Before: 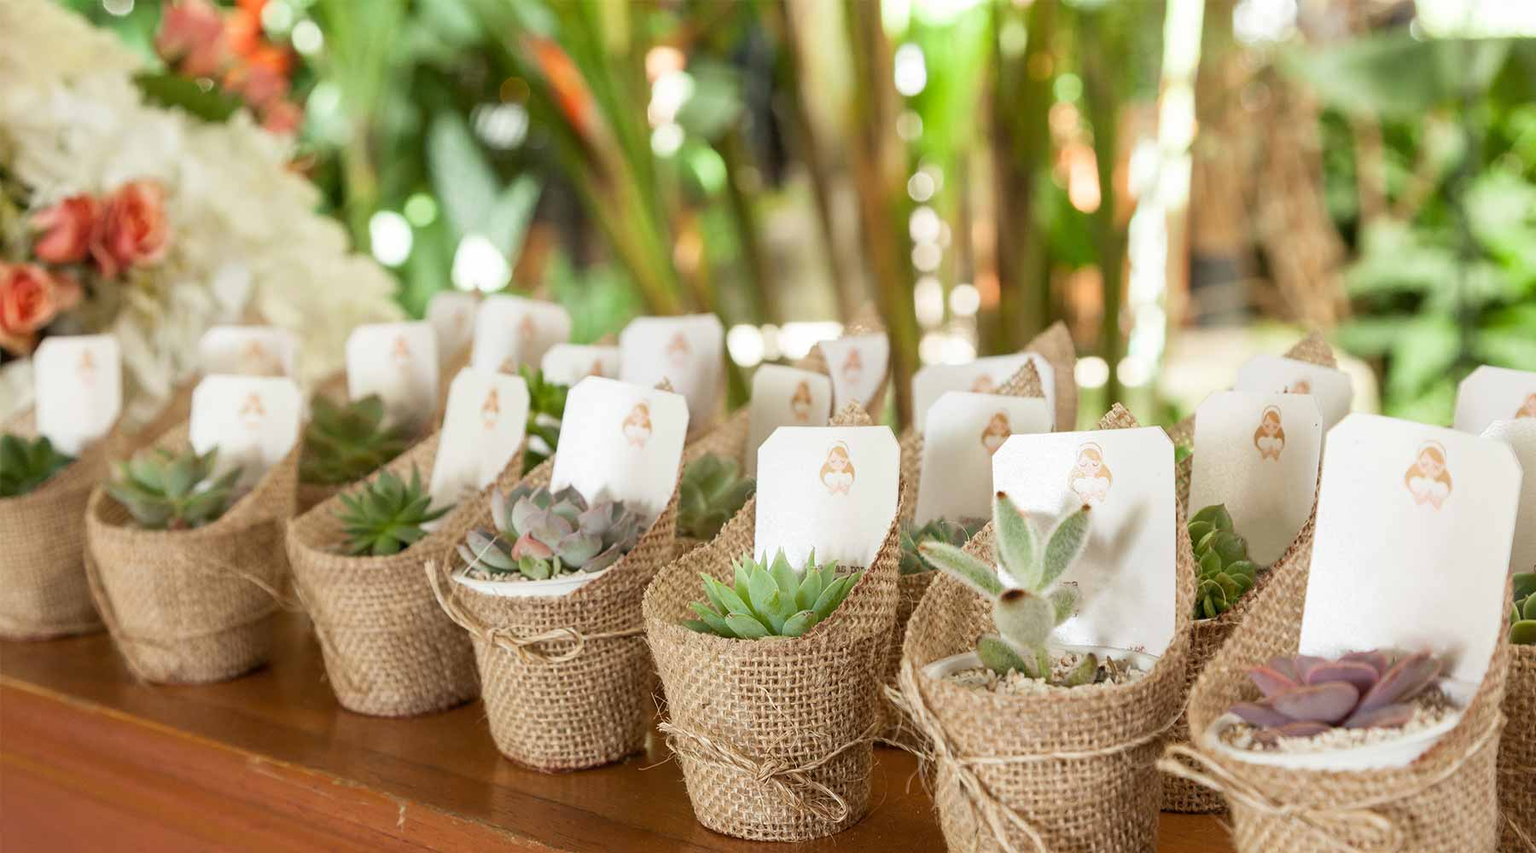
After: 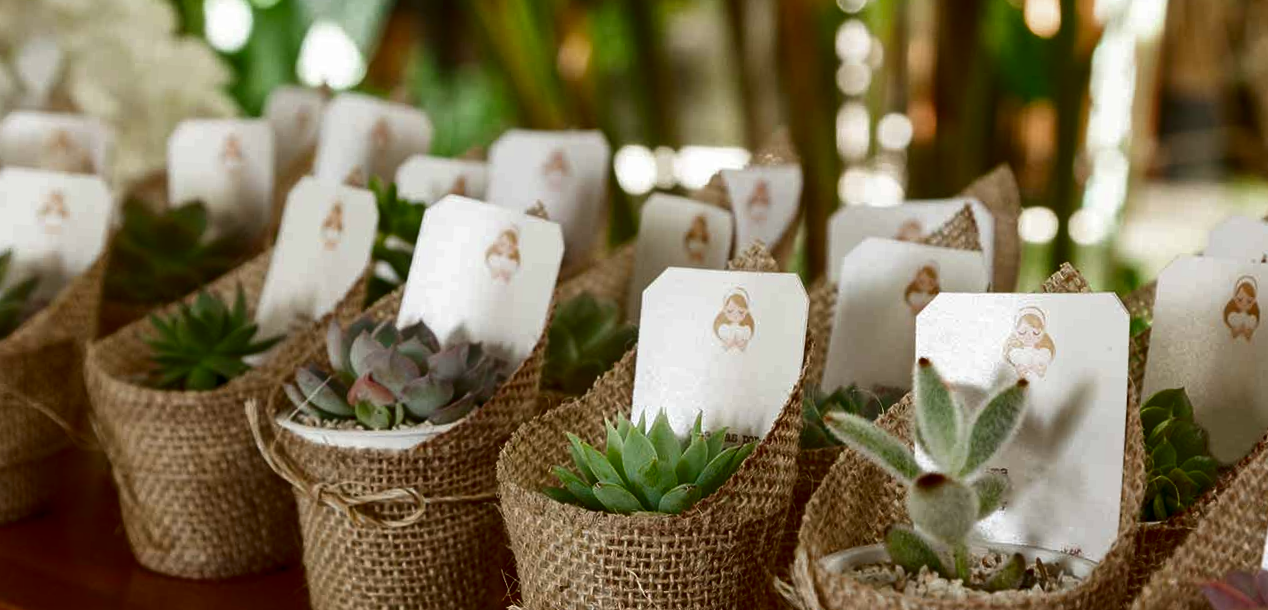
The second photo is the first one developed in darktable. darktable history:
crop and rotate: angle -3.37°, left 9.79%, top 20.73%, right 12.42%, bottom 11.82%
contrast brightness saturation: brightness -0.52
